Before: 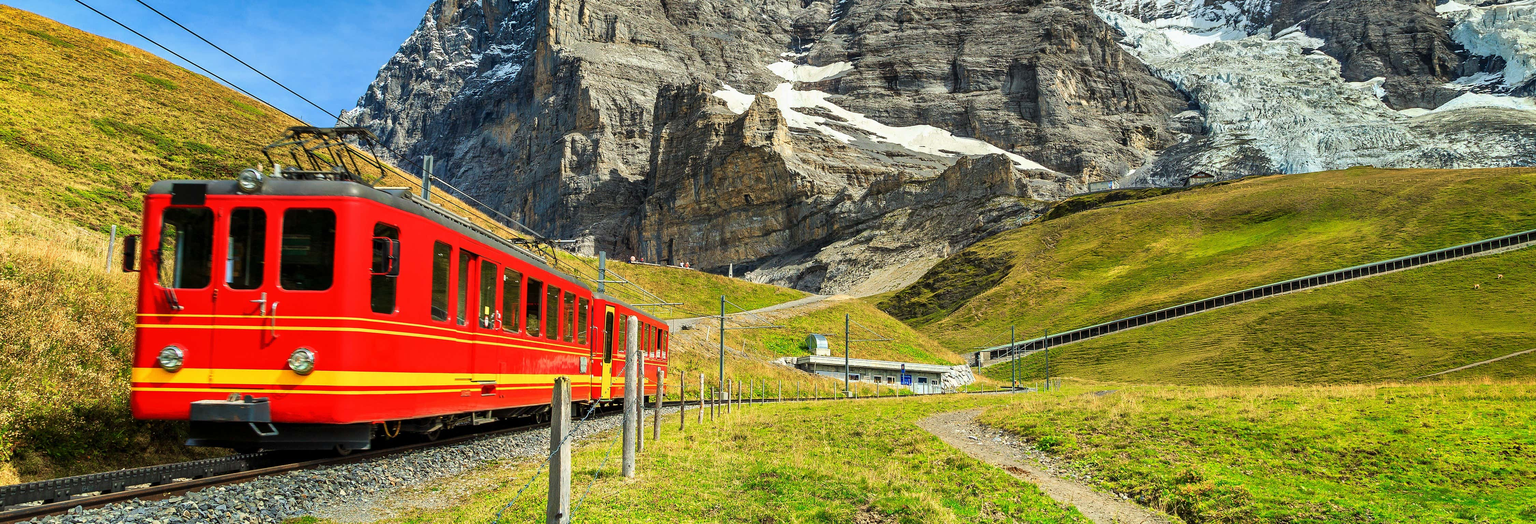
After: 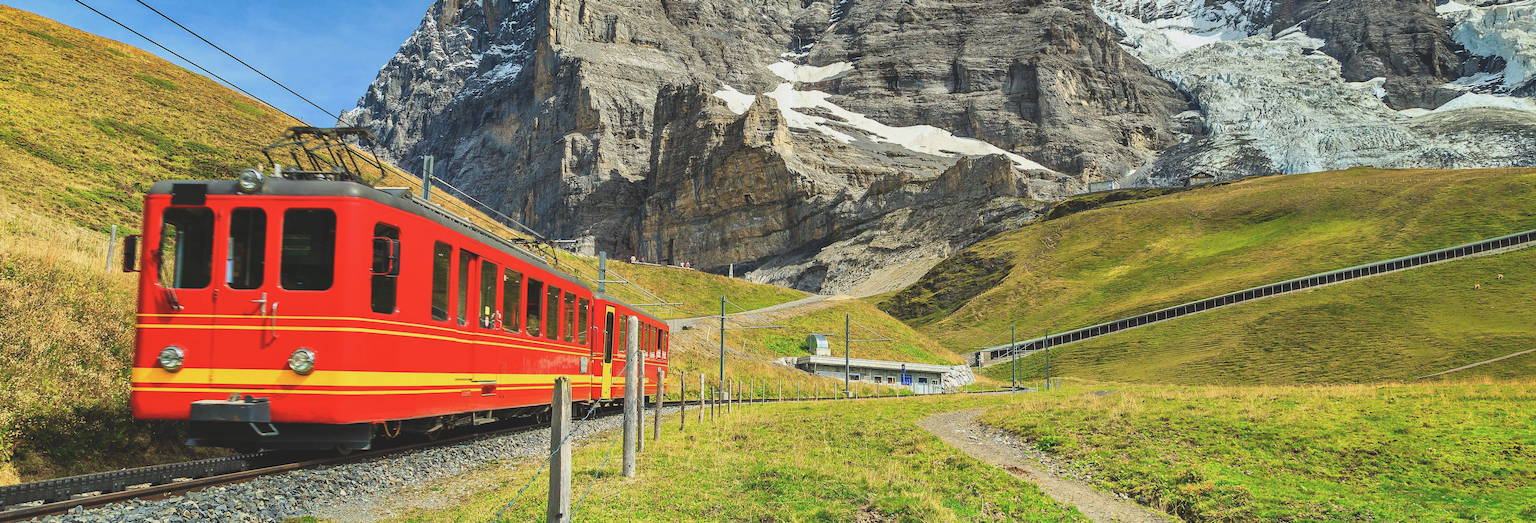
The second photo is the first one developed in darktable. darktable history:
shadows and highlights: radius 125.46, shadows 30.51, highlights -30.51, low approximation 0.01, soften with gaussian
color balance: lift [1.01, 1, 1, 1], gamma [1.097, 1, 1, 1], gain [0.85, 1, 1, 1]
